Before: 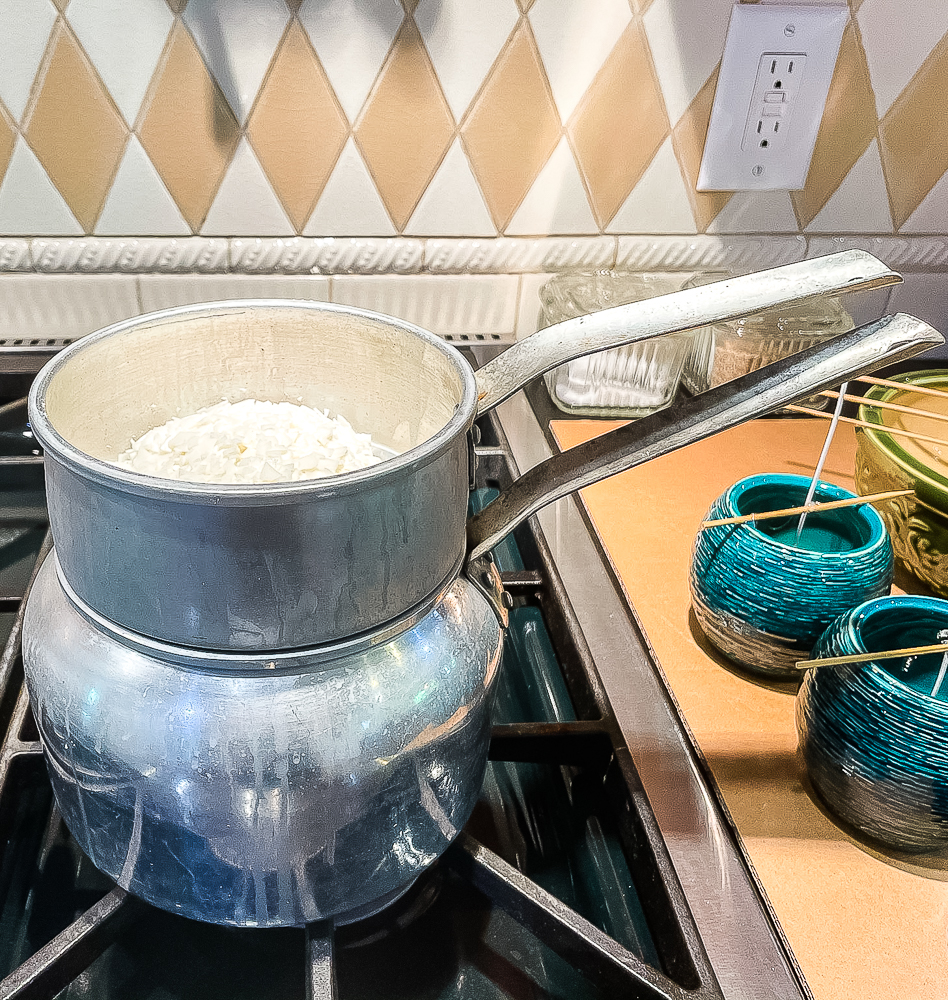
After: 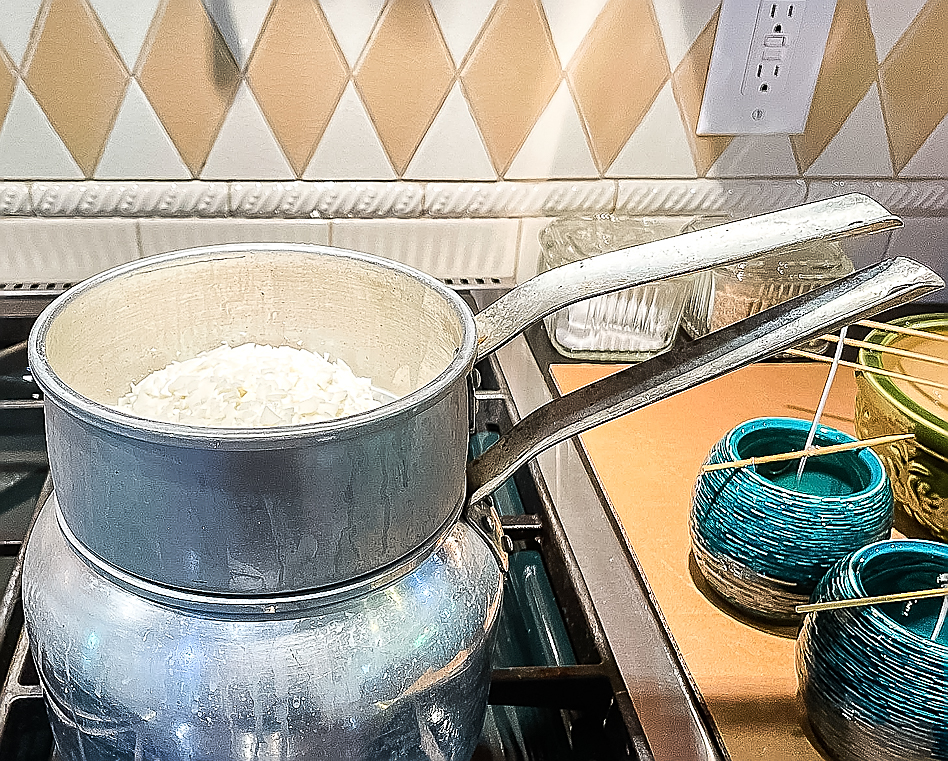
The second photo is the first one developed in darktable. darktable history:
sharpen: radius 1.41, amount 1.262, threshold 0.715
crop: top 5.676%, bottom 18.148%
